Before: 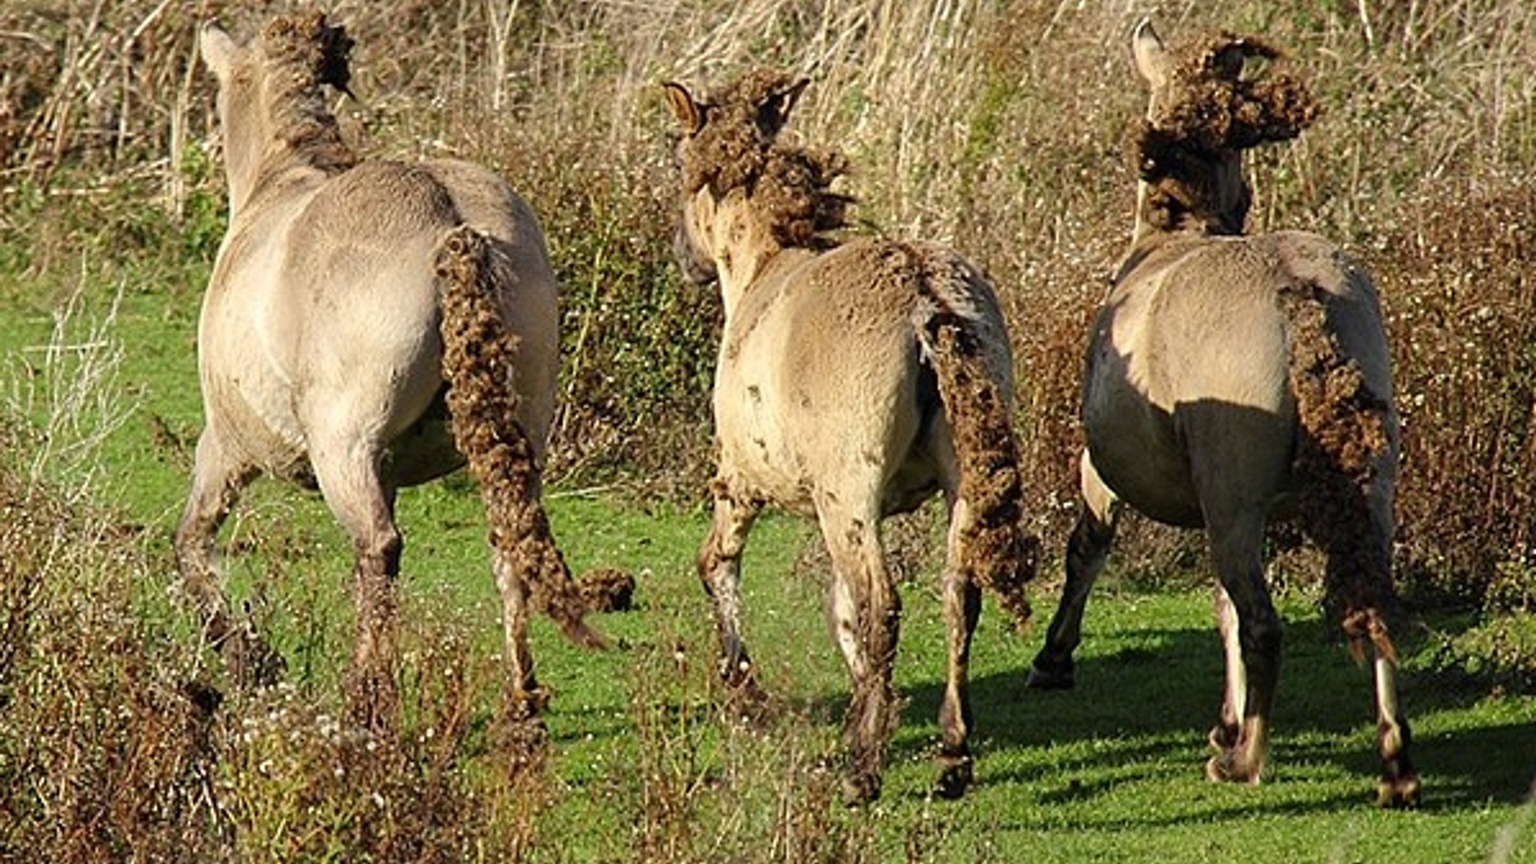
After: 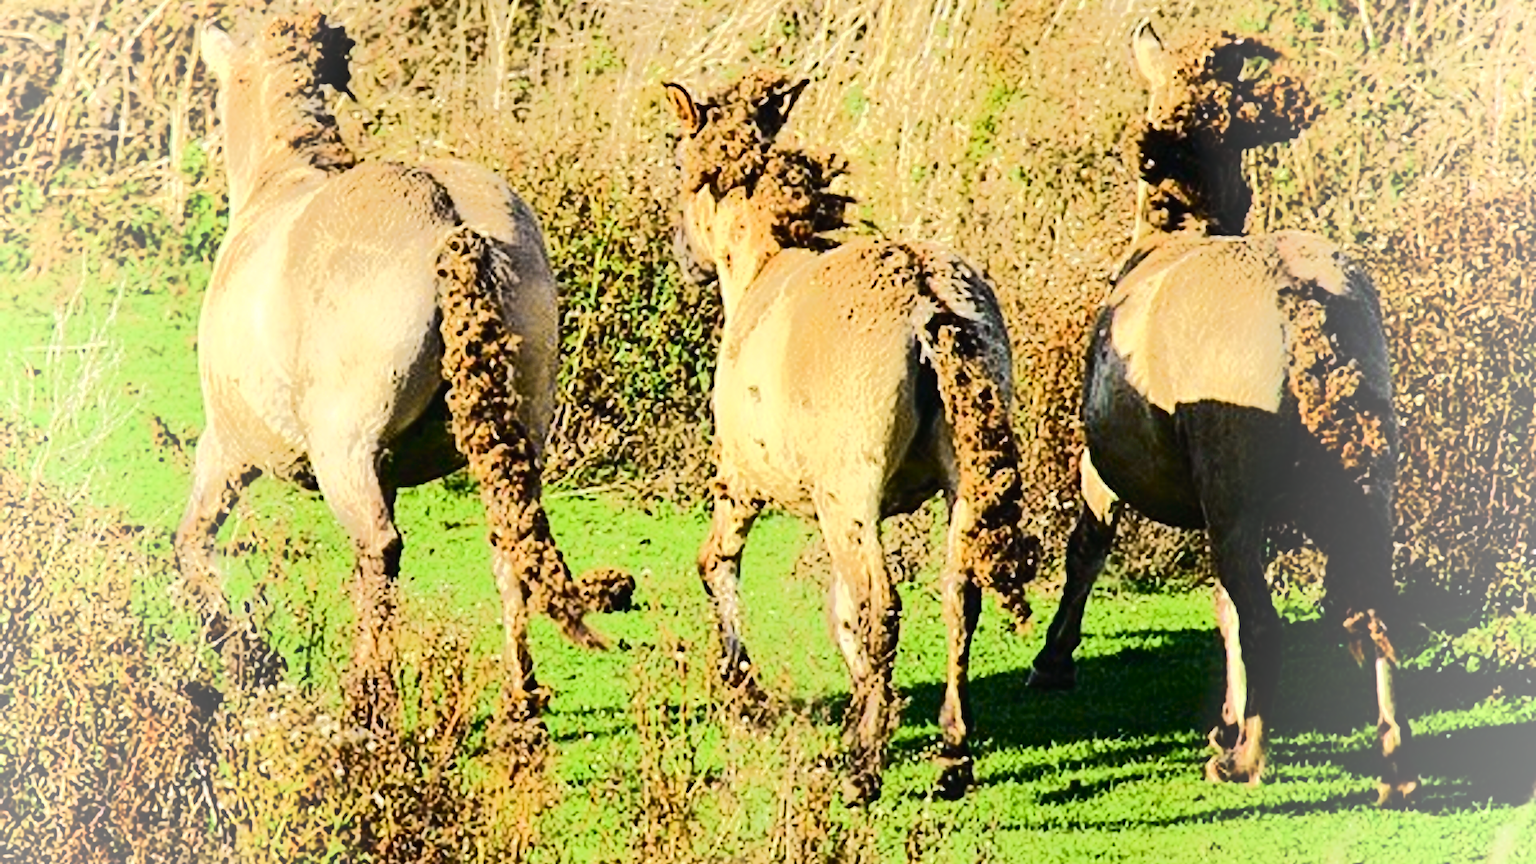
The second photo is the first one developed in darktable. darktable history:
tone curve: curves: ch0 [(0, 0.018) (0.162, 0.128) (0.434, 0.478) (0.667, 0.785) (0.819, 0.943) (1, 0.991)]; ch1 [(0, 0) (0.402, 0.36) (0.476, 0.449) (0.506, 0.505) (0.523, 0.518) (0.582, 0.586) (0.641, 0.668) (0.7, 0.741) (1, 1)]; ch2 [(0, 0) (0.416, 0.403) (0.483, 0.472) (0.503, 0.505) (0.521, 0.519) (0.547, 0.561) (0.597, 0.643) (0.699, 0.759) (0.997, 0.858)], color space Lab, independent channels, preserve colors none
vignetting: fall-off start 97.08%, fall-off radius 99.46%, brightness 0.294, saturation -0.002, width/height ratio 0.613
tone equalizer: -8 EV -0.525 EV, -7 EV -0.346 EV, -6 EV -0.094 EV, -5 EV 0.441 EV, -4 EV 0.949 EV, -3 EV 0.793 EV, -2 EV -0.014 EV, -1 EV 0.125 EV, +0 EV -0.031 EV, edges refinement/feathering 500, mask exposure compensation -1.57 EV, preserve details no
